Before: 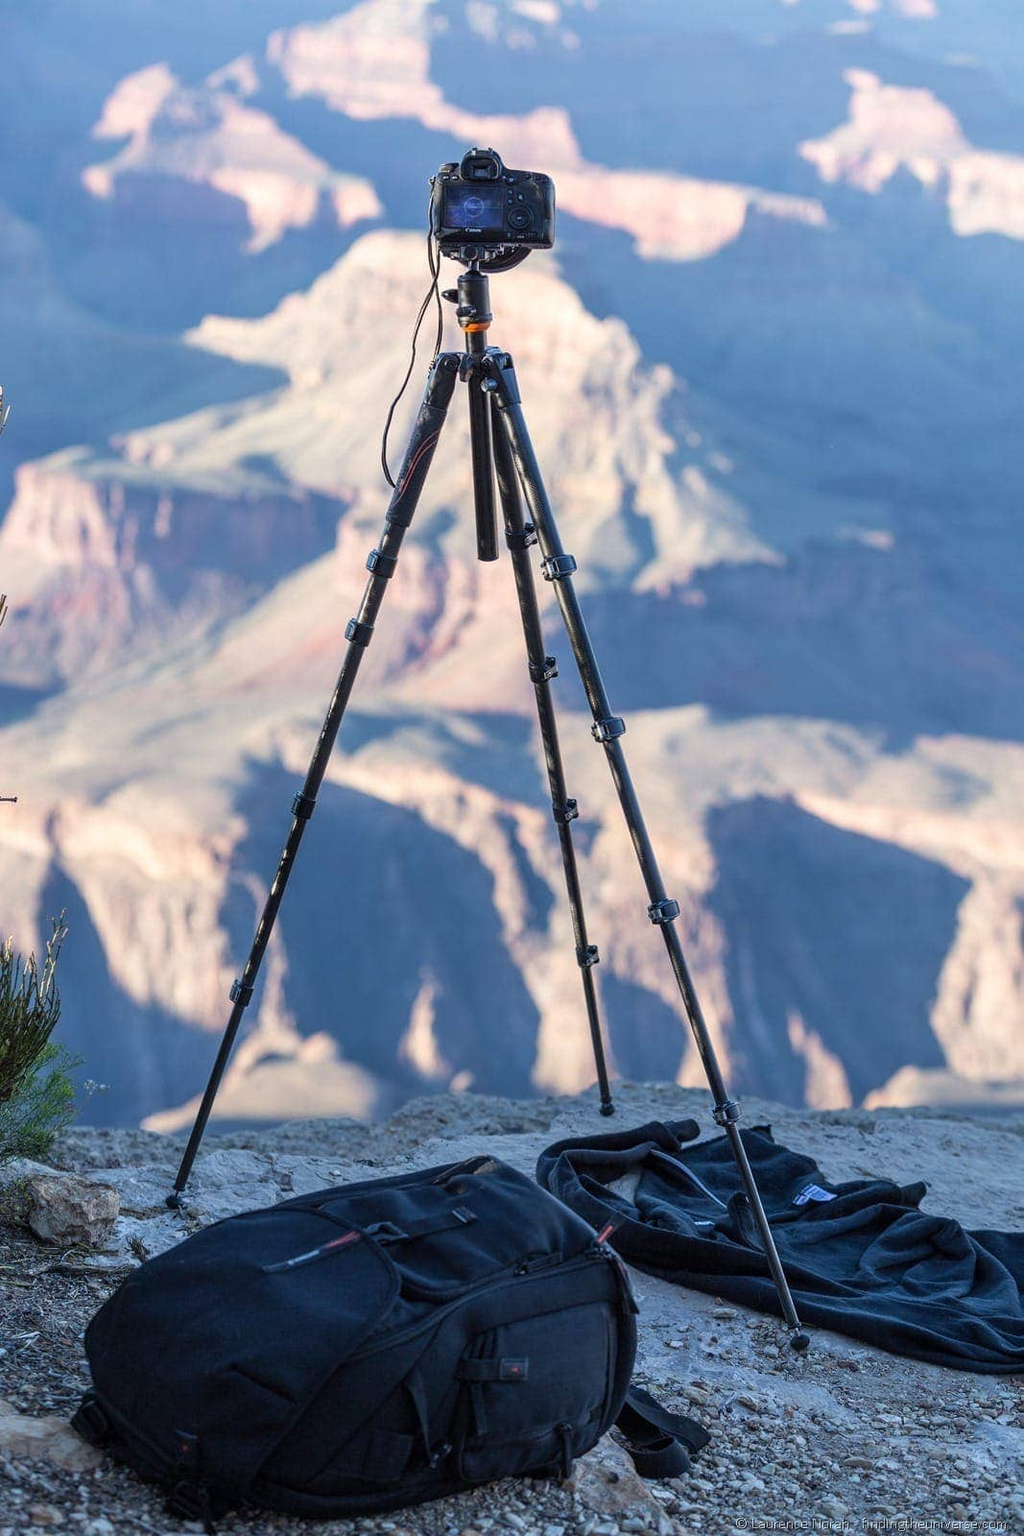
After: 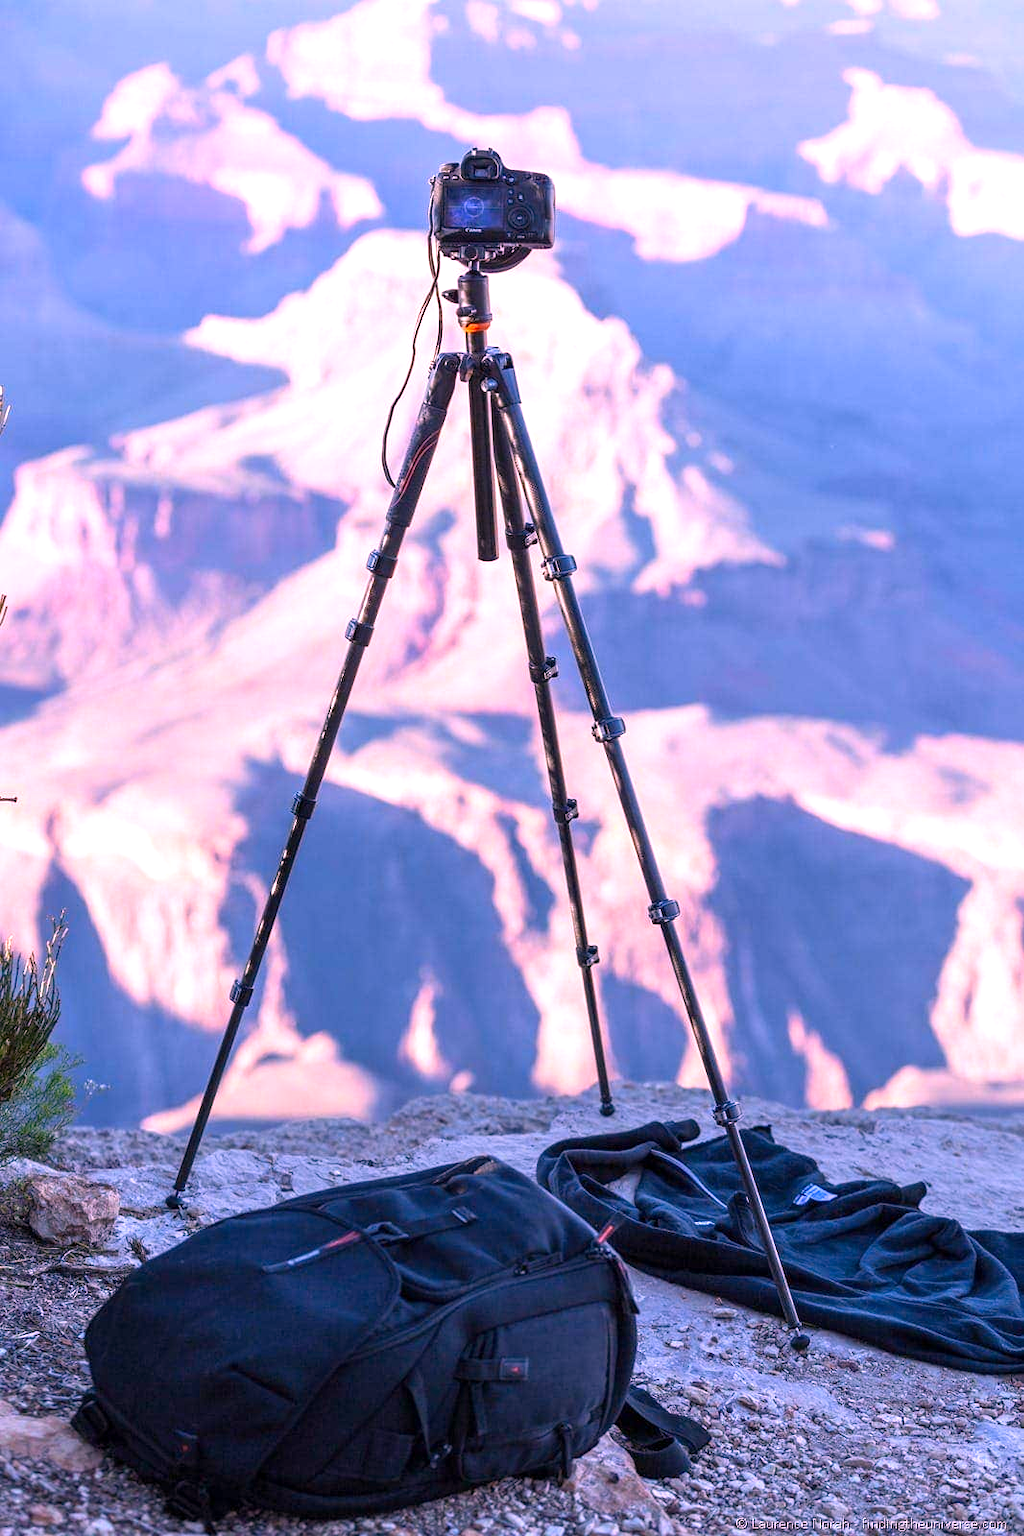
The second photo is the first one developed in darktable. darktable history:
exposure: black level correction 0.001, exposure 0.5 EV, compensate exposure bias true, compensate highlight preservation false
white balance: red 1.188, blue 1.11
color correction: highlights a* 3.22, highlights b* 1.93, saturation 1.19
